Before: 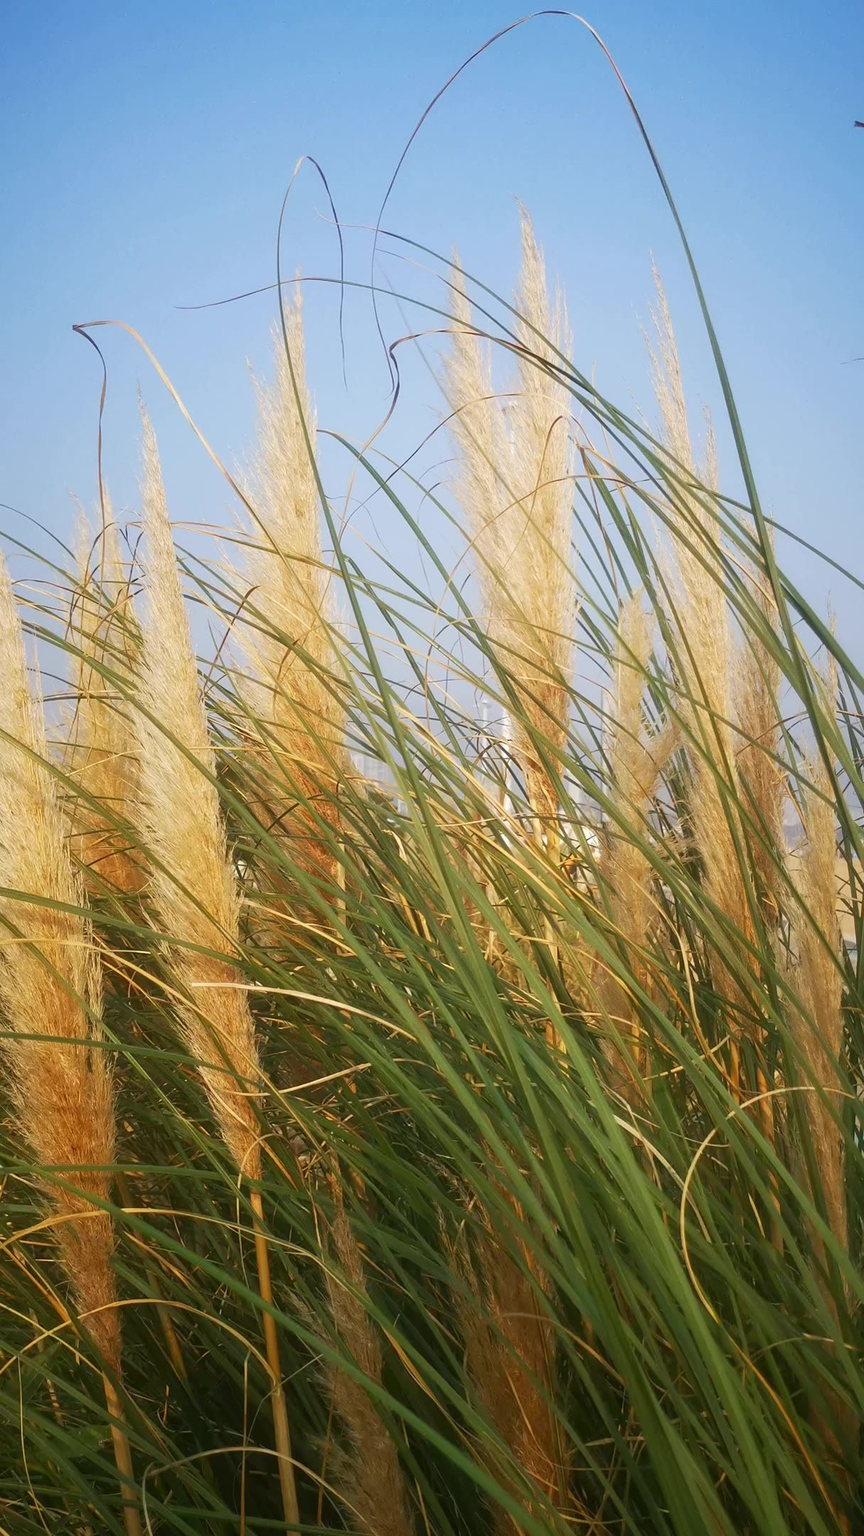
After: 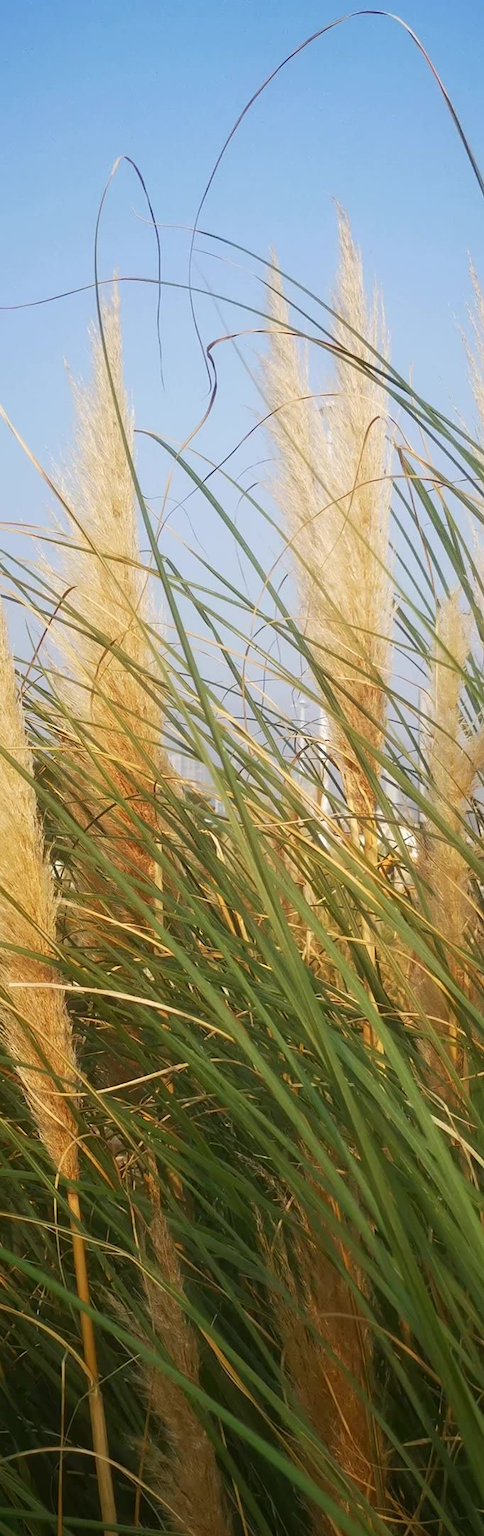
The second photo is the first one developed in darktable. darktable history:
crop: left 21.226%, right 22.595%
